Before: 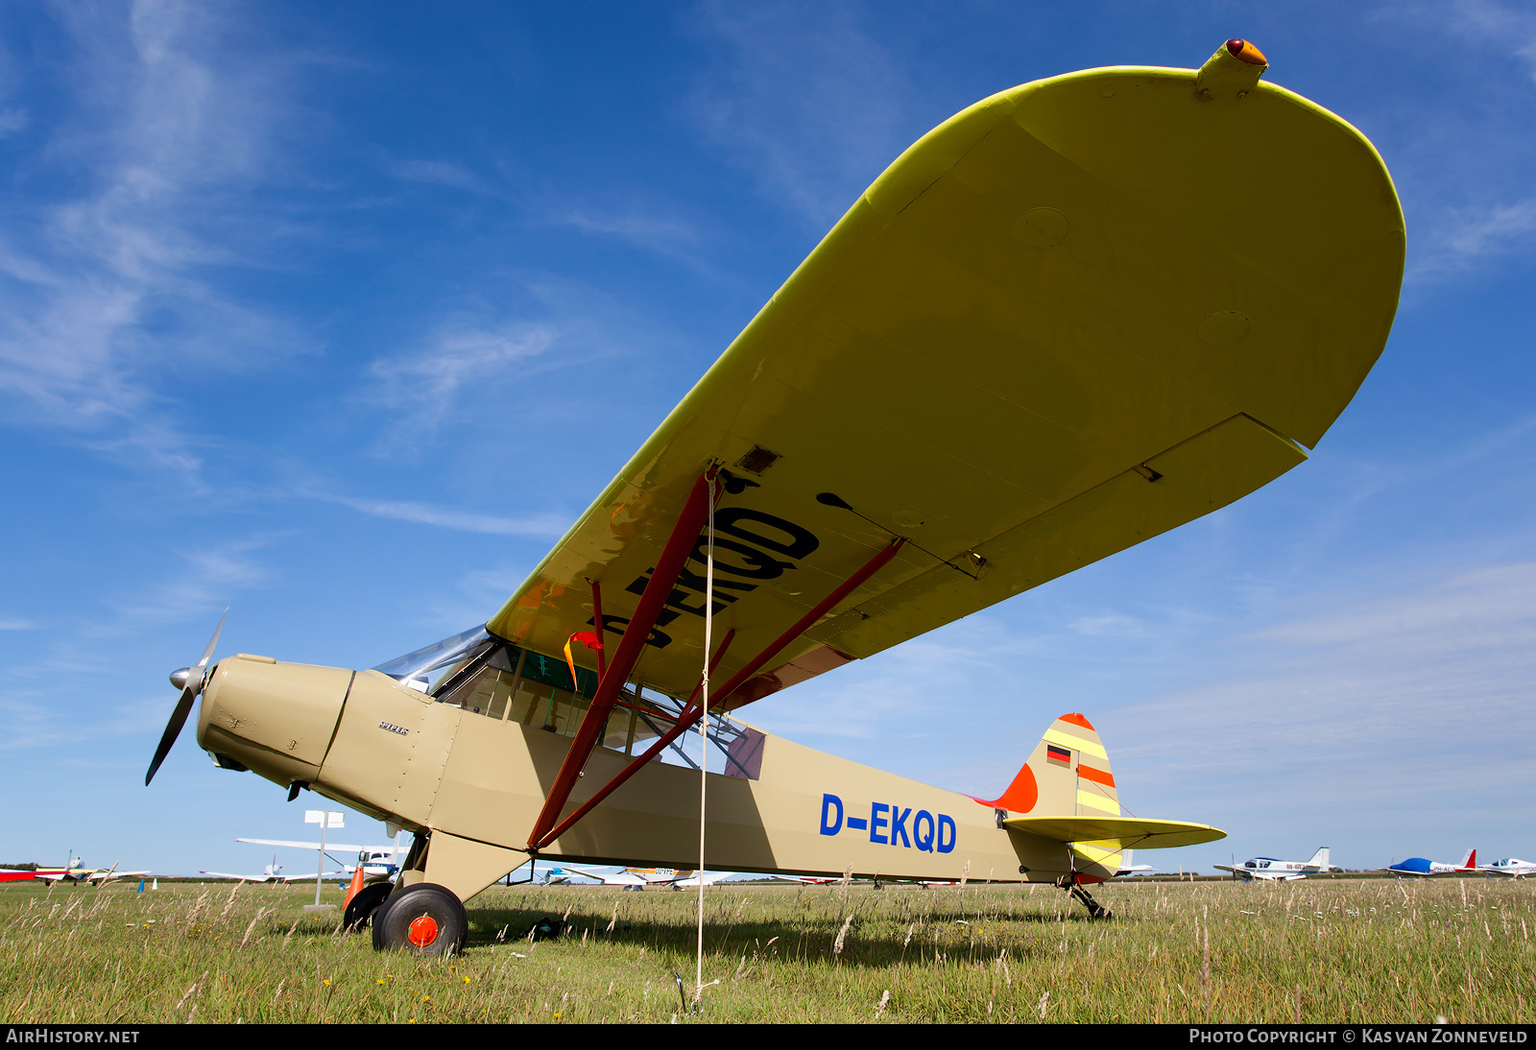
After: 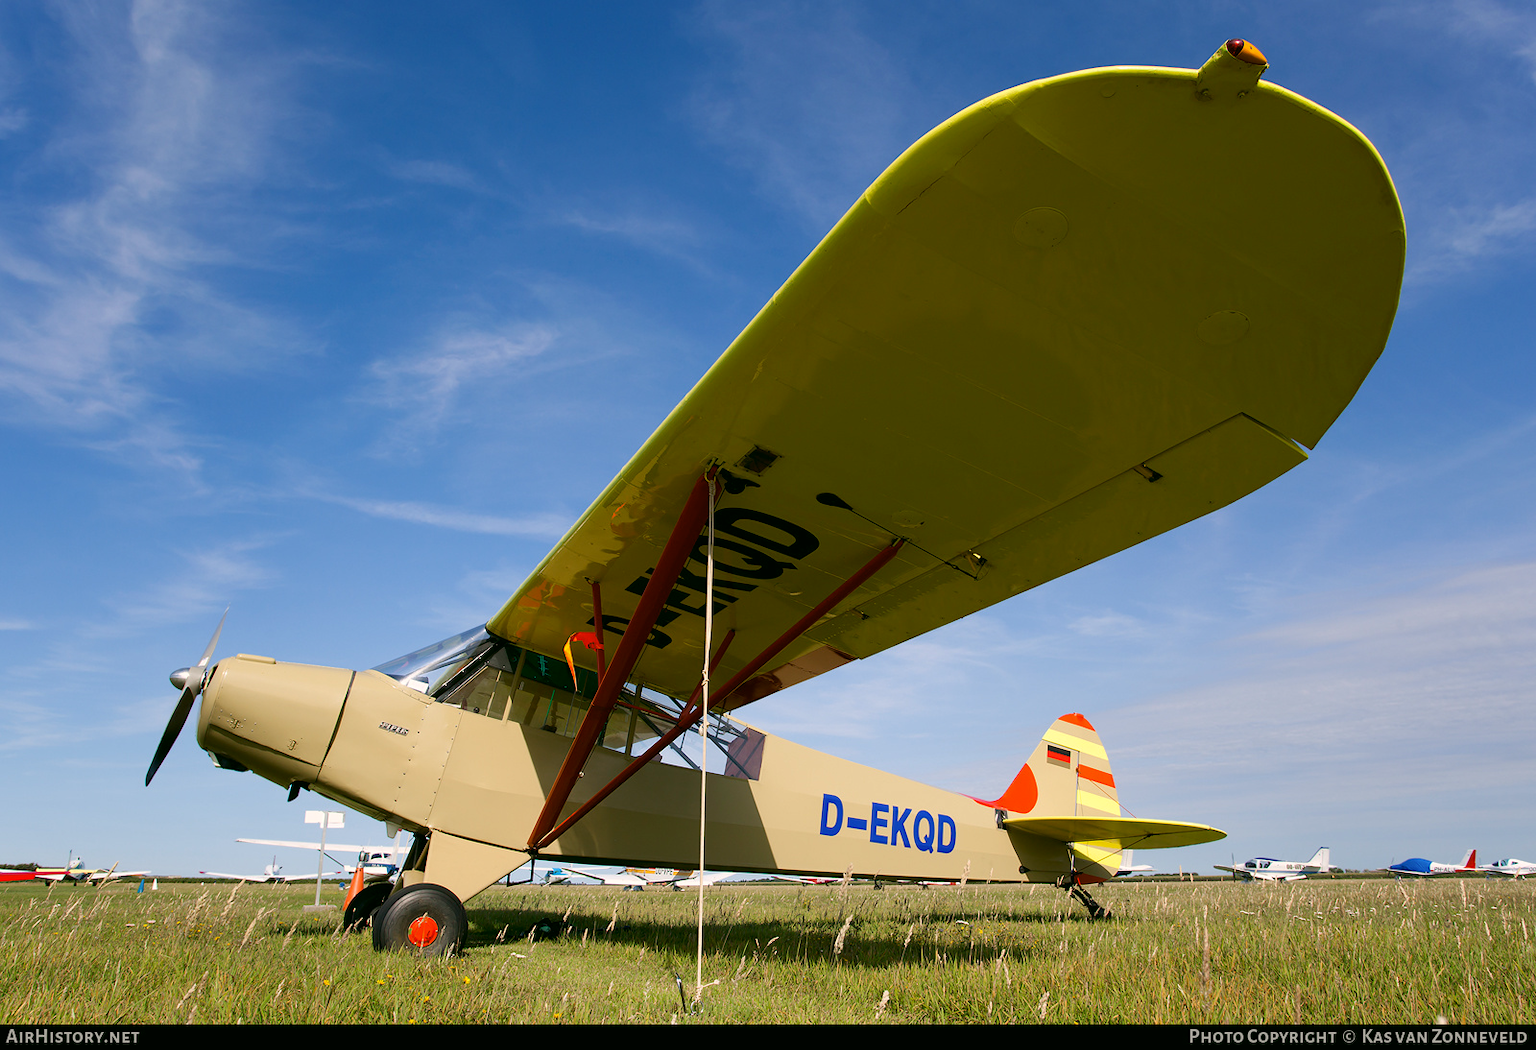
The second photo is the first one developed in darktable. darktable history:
color correction: highlights a* 3.97, highlights b* 4.98, shadows a* -7.2, shadows b* 4.93
